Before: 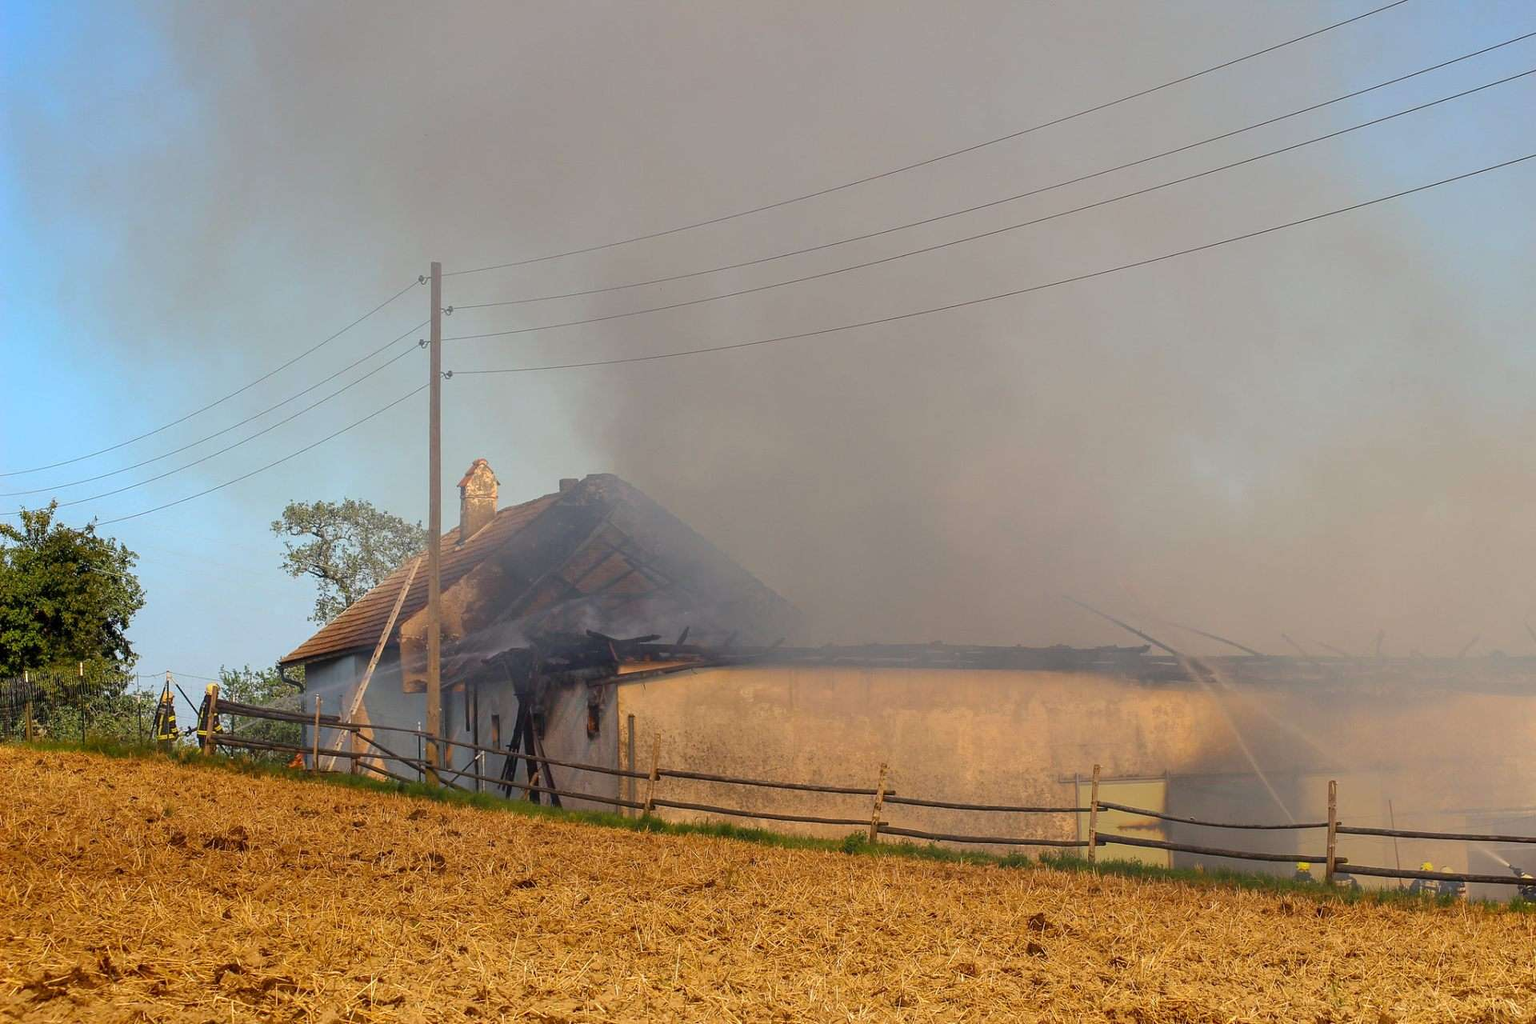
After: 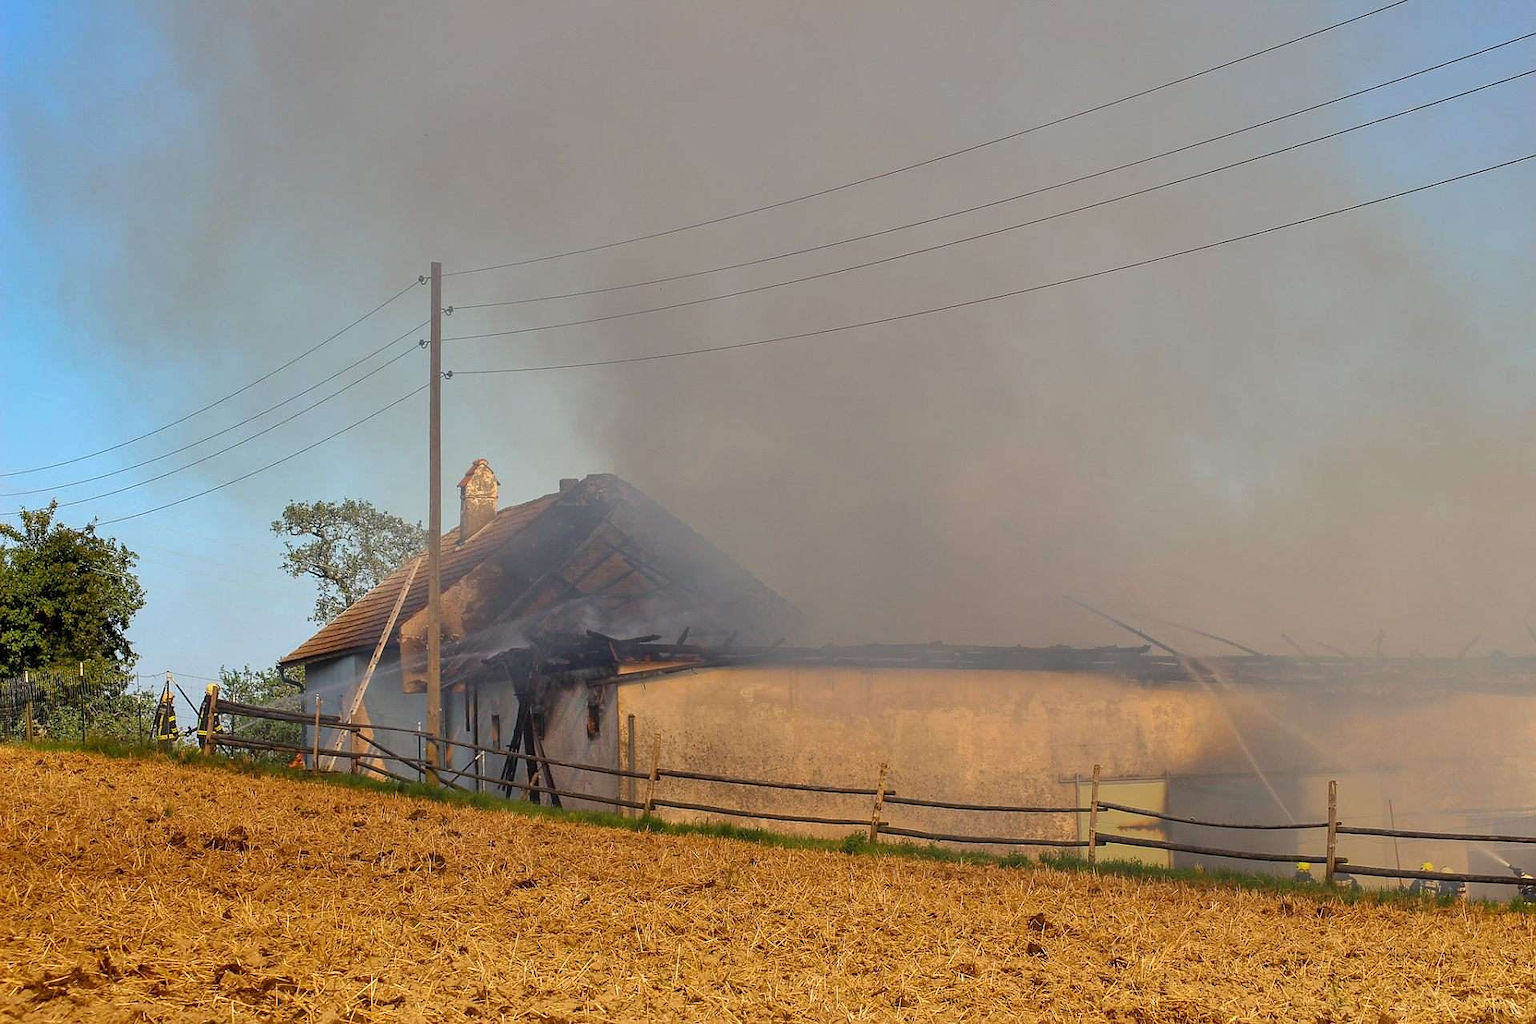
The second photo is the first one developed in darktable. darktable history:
sharpen: radius 1
shadows and highlights: shadows 60, soften with gaussian
